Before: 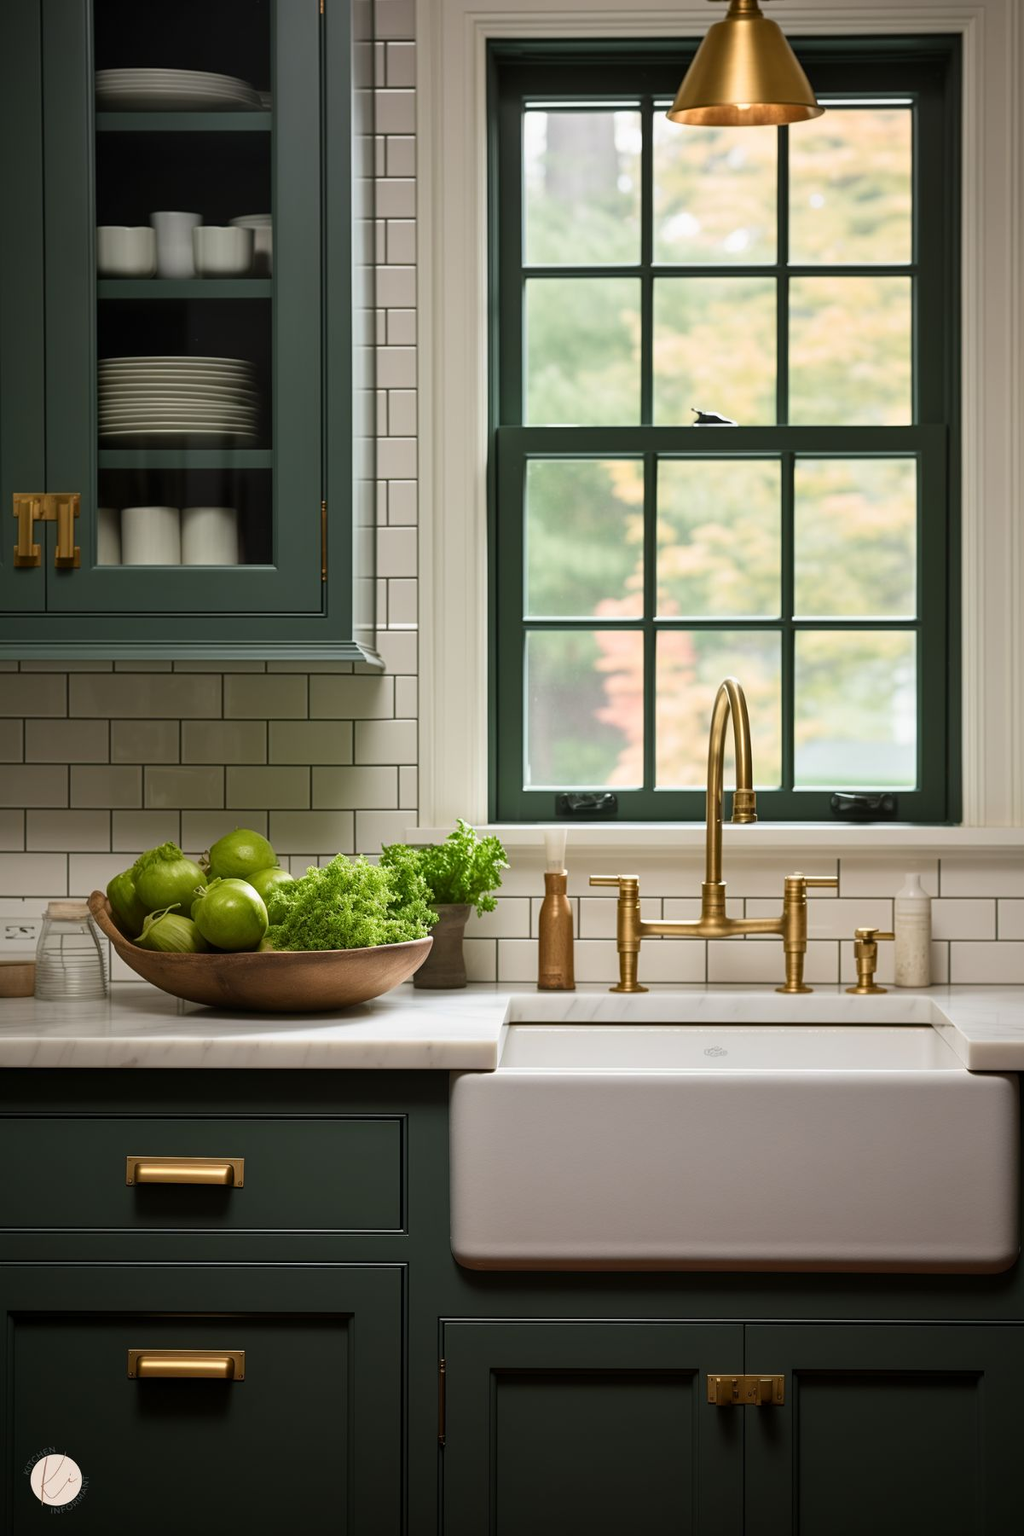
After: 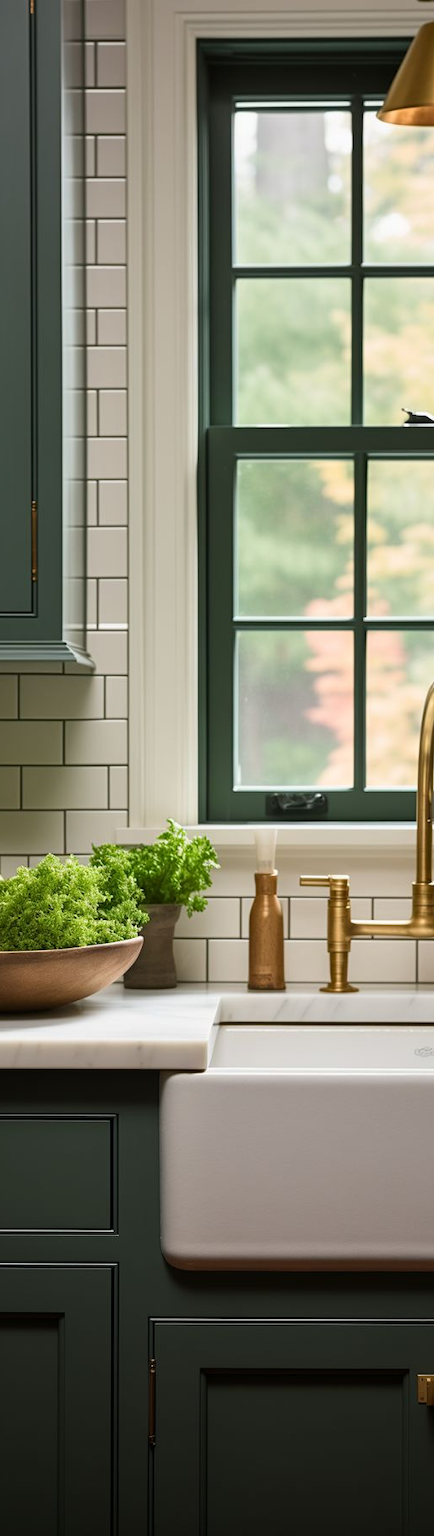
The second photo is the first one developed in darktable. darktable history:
crop: left 28.326%, right 29.262%
